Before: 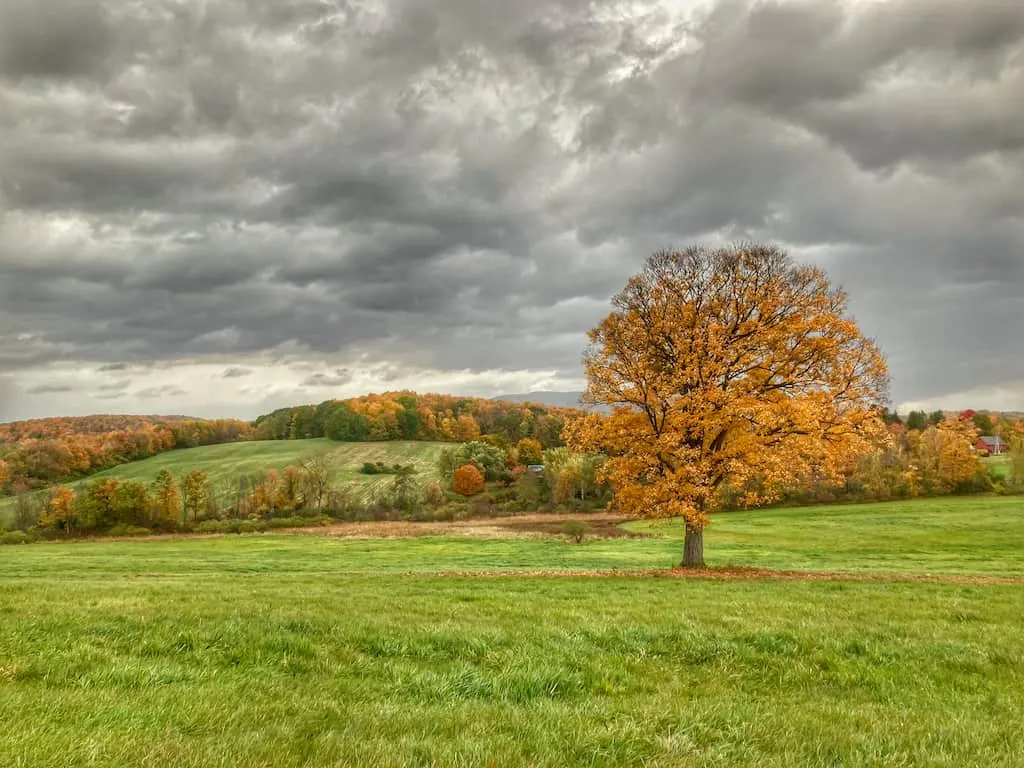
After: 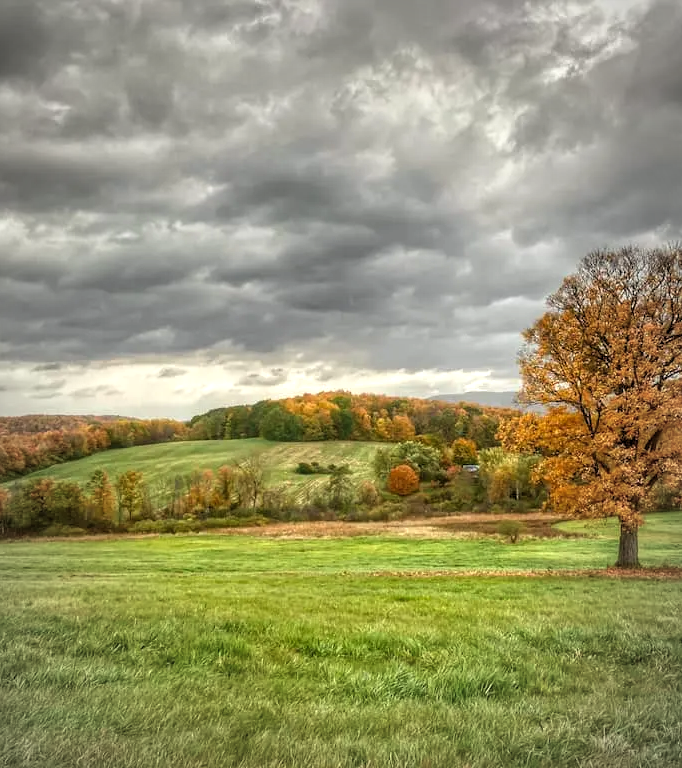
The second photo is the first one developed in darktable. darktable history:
crop and rotate: left 6.415%, right 26.959%
levels: gray 50.88%, levels [0.055, 0.477, 0.9]
vignetting: fall-off start 67.55%, fall-off radius 68.22%, automatic ratio true
